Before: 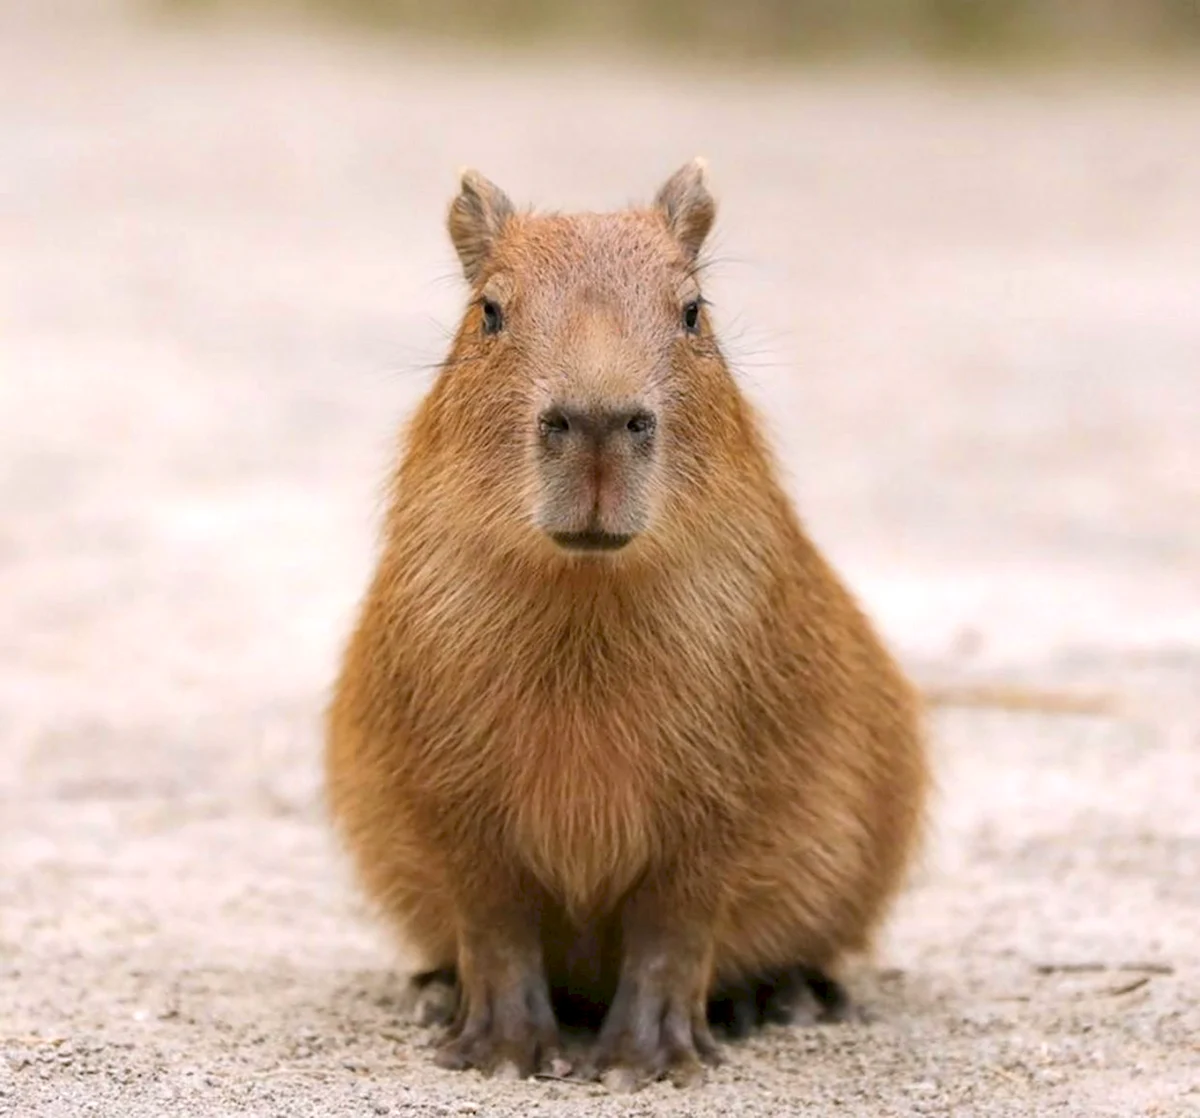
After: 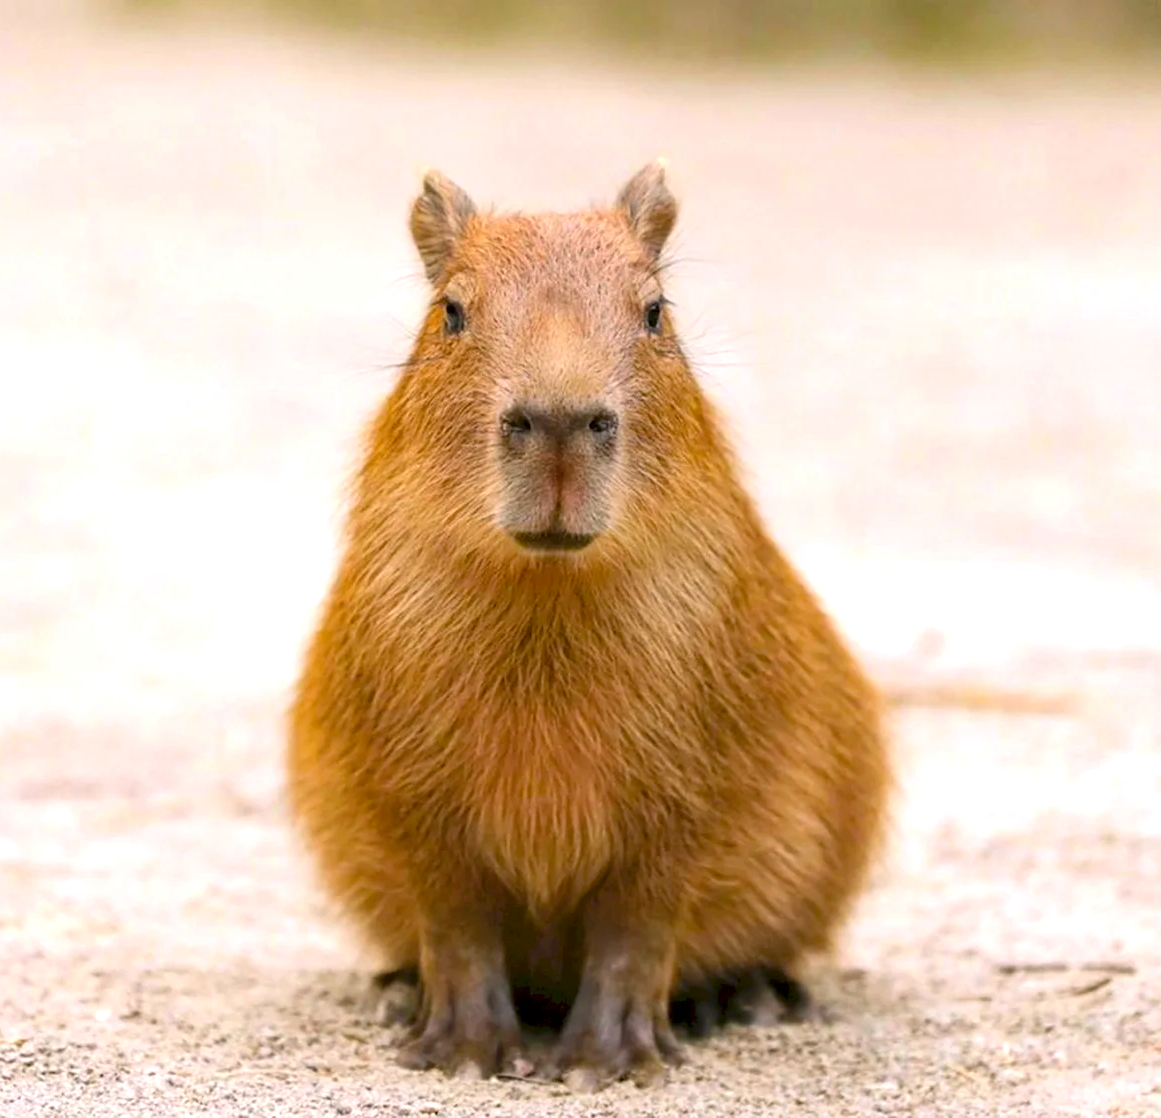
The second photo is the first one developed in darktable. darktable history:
exposure: exposure 0.29 EV, compensate highlight preservation false
color balance rgb: perceptual saturation grading › global saturation 20%, global vibrance 20%
crop and rotate: left 3.238%
